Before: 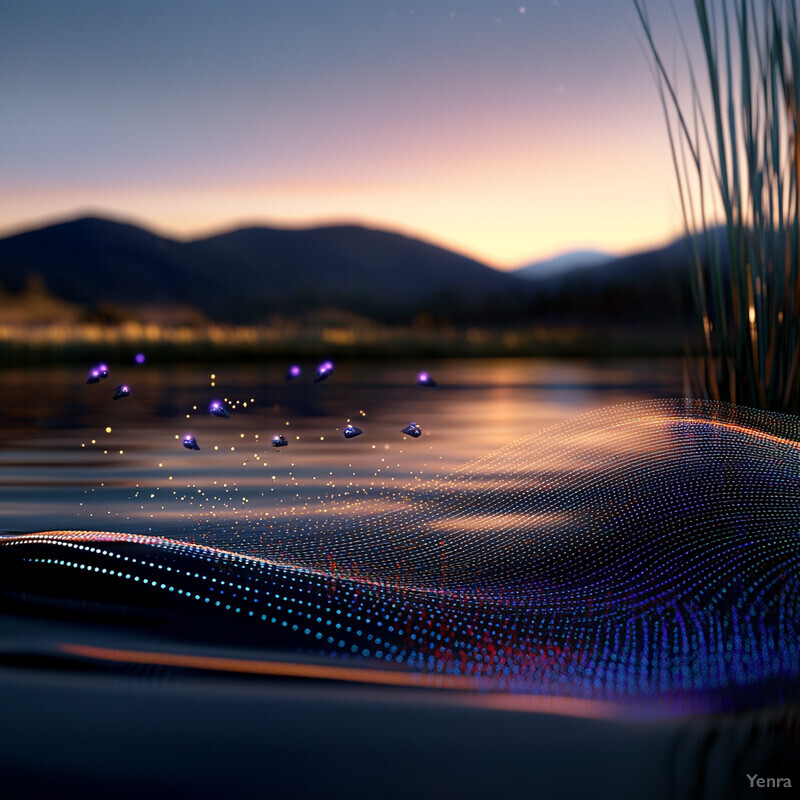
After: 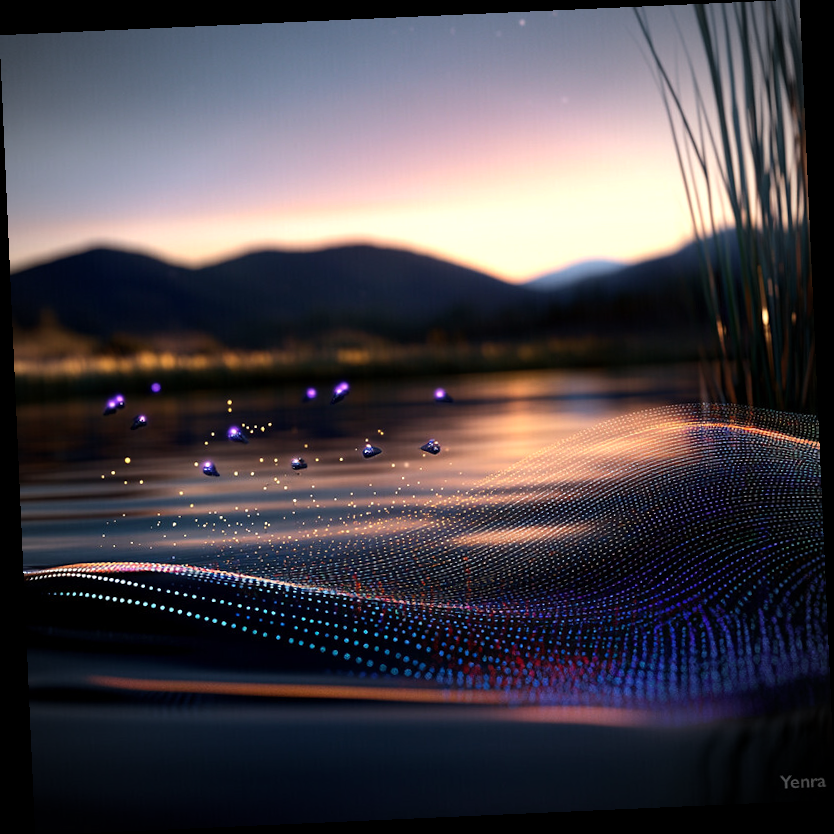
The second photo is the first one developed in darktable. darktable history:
vignetting: on, module defaults
tone equalizer: -8 EV -0.417 EV, -7 EV -0.389 EV, -6 EV -0.333 EV, -5 EV -0.222 EV, -3 EV 0.222 EV, -2 EV 0.333 EV, -1 EV 0.389 EV, +0 EV 0.417 EV, edges refinement/feathering 500, mask exposure compensation -1.57 EV, preserve details no
rotate and perspective: rotation -2.56°, automatic cropping off
